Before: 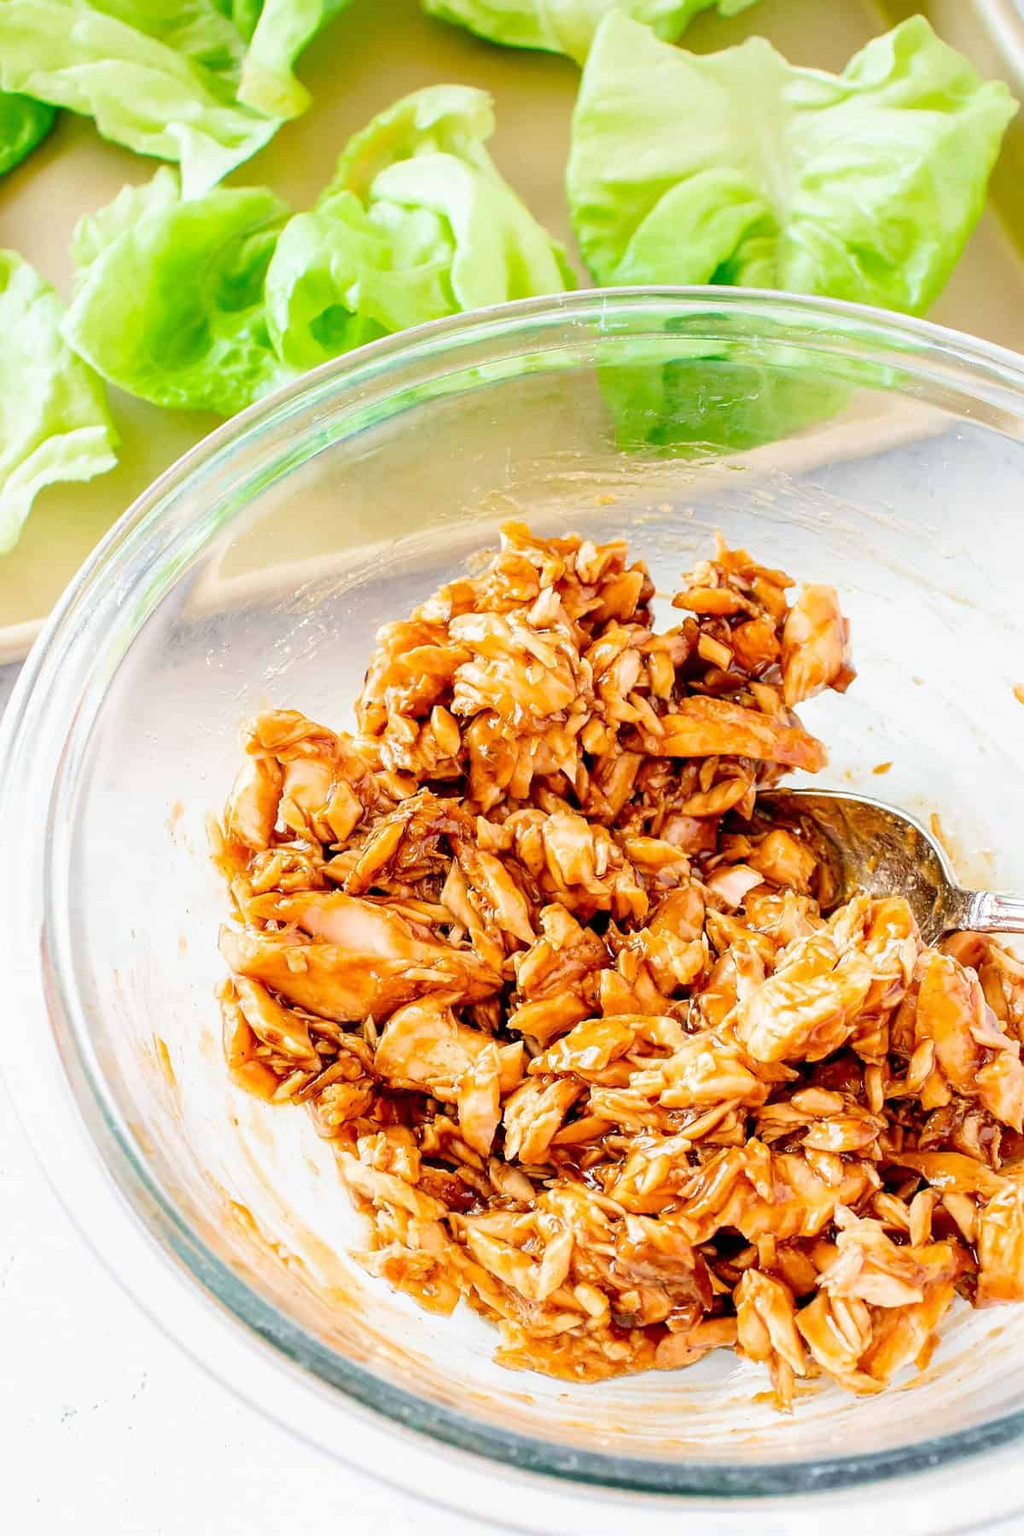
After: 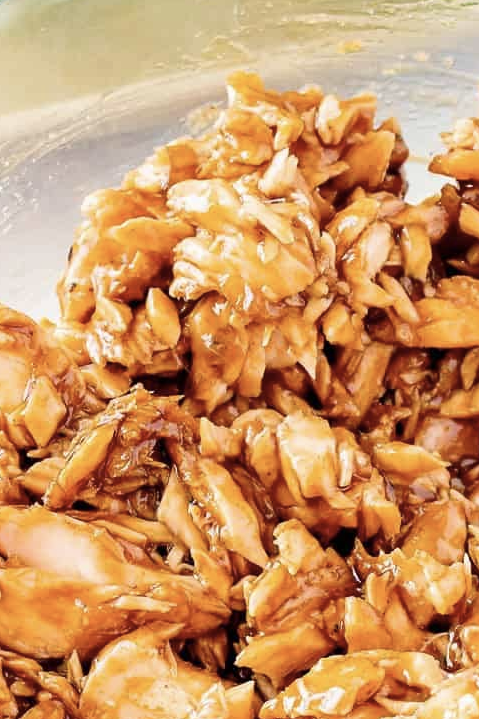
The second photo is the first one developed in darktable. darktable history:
contrast brightness saturation: contrast 0.06, brightness -0.01, saturation -0.23
crop: left 30%, top 30%, right 30%, bottom 30%
